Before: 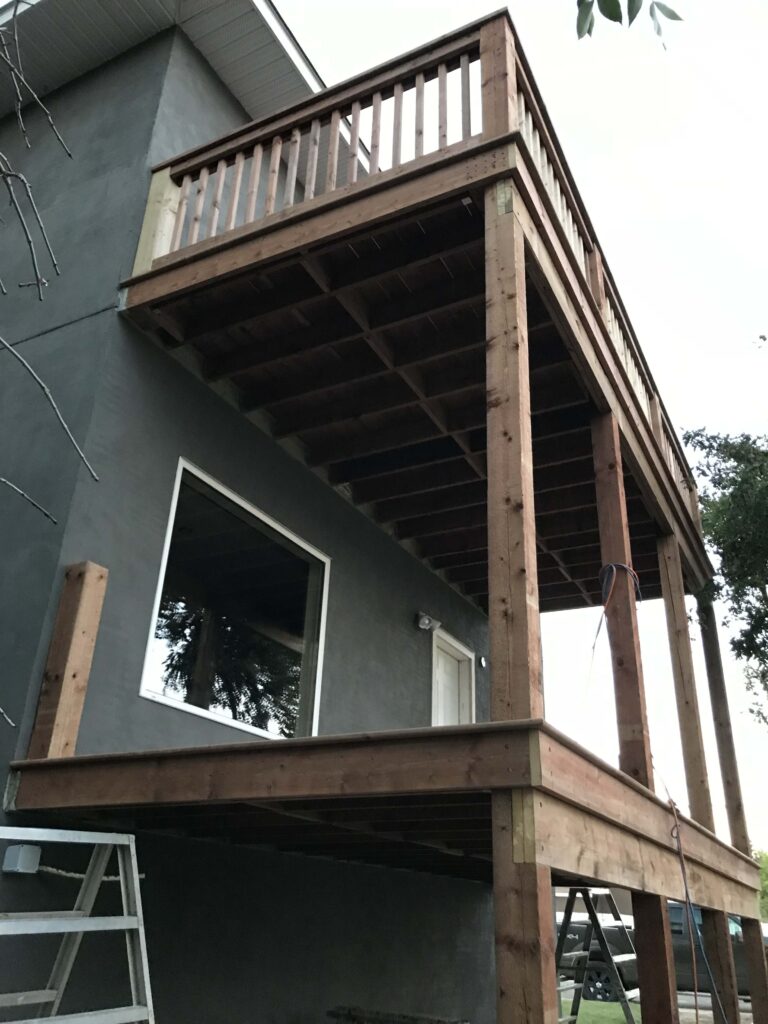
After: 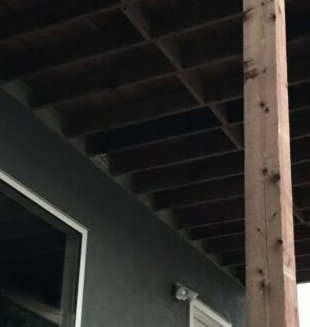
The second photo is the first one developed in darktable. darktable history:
crop: left 31.751%, top 32.172%, right 27.8%, bottom 35.83%
color correction: saturation 0.85
